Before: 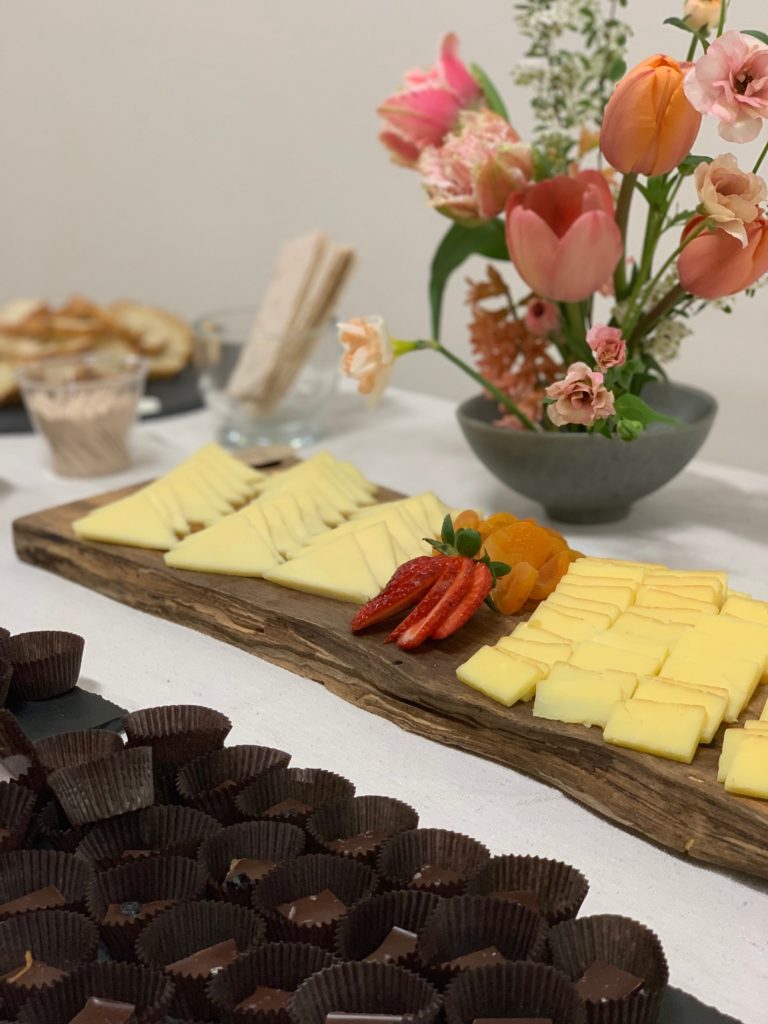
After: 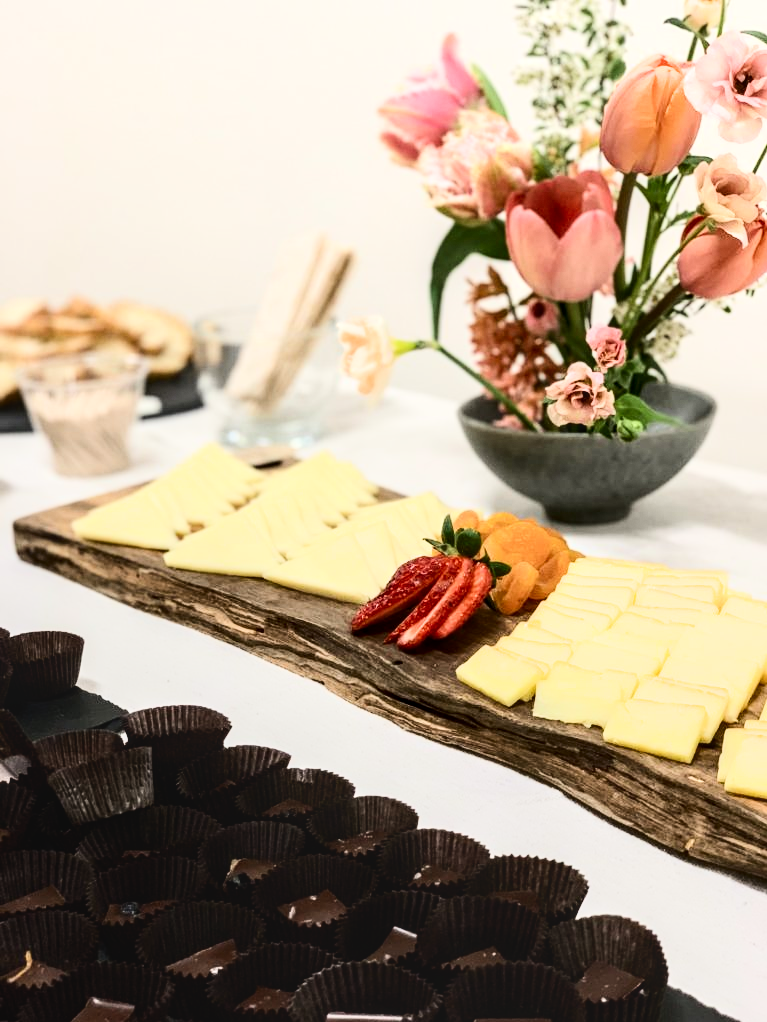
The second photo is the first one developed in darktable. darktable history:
exposure: exposure 0.6 EV, compensate highlight preservation false
crop: top 0.035%, bottom 0.152%
tone equalizer: -8 EV -0.758 EV, -7 EV -0.691 EV, -6 EV -0.602 EV, -5 EV -0.38 EV, -3 EV 0.372 EV, -2 EV 0.6 EV, -1 EV 0.685 EV, +0 EV 0.734 EV, edges refinement/feathering 500, mask exposure compensation -1.57 EV, preserve details no
local contrast: on, module defaults
levels: levels [0, 0.492, 0.984]
filmic rgb: black relative exposure -8.02 EV, white relative exposure 4.03 EV, hardness 4.21
contrast brightness saturation: contrast 0.287
